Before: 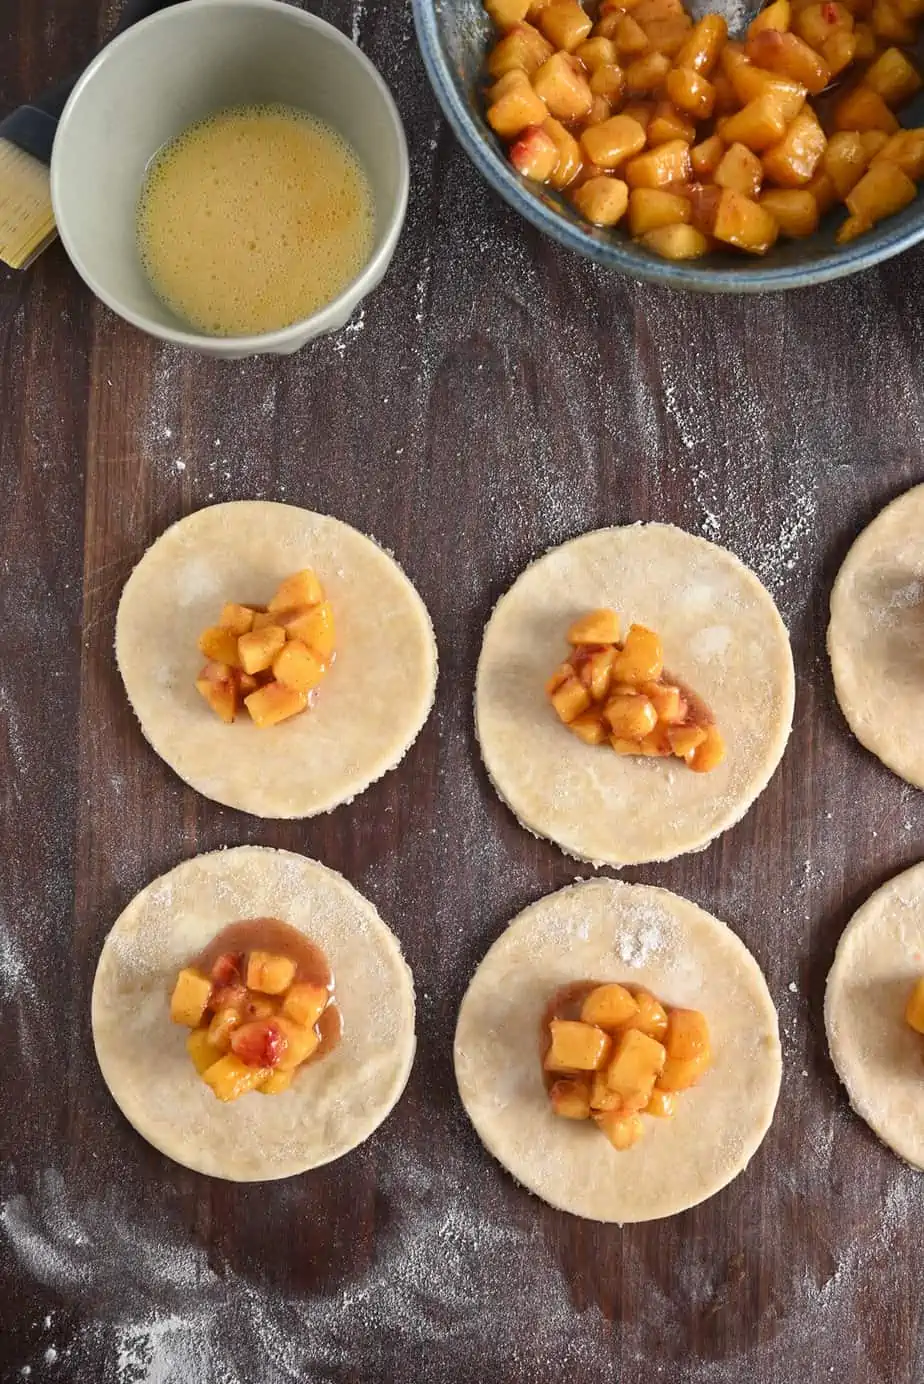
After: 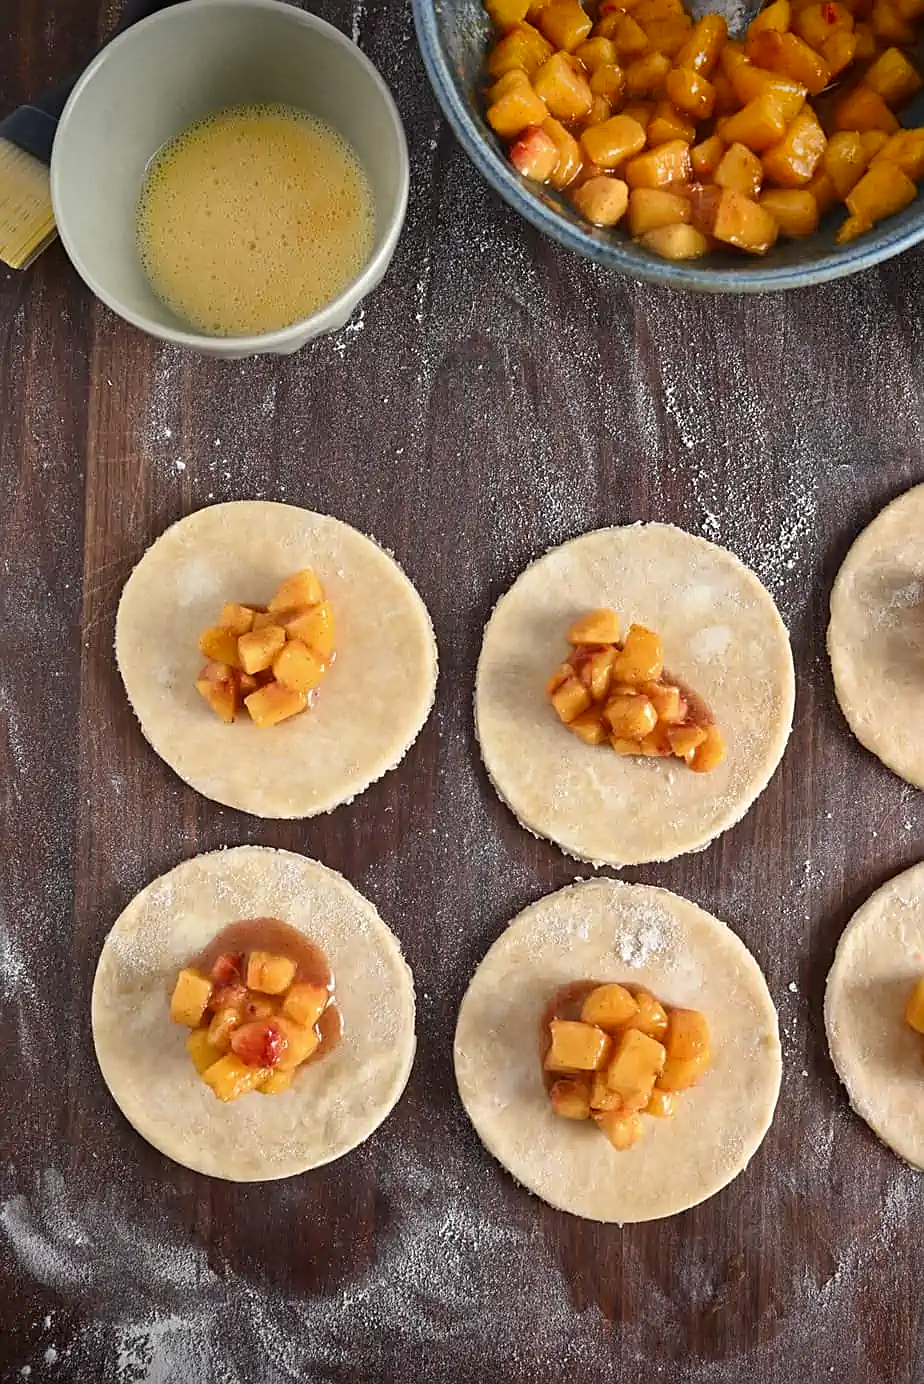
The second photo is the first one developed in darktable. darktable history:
sharpen: on, module defaults
shadows and highlights: shadows 60, soften with gaussian
vignetting: fall-off start 88.53%, fall-off radius 44.2%, saturation 0.376, width/height ratio 1.161
